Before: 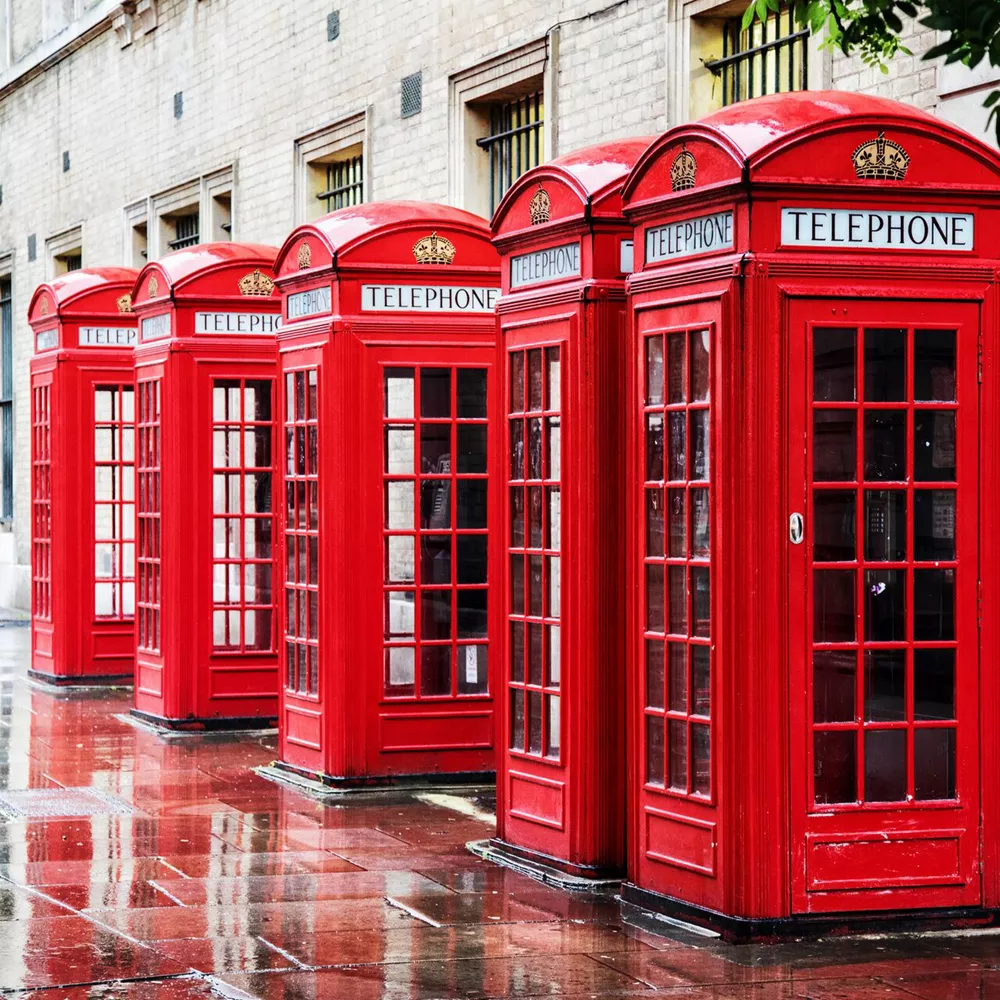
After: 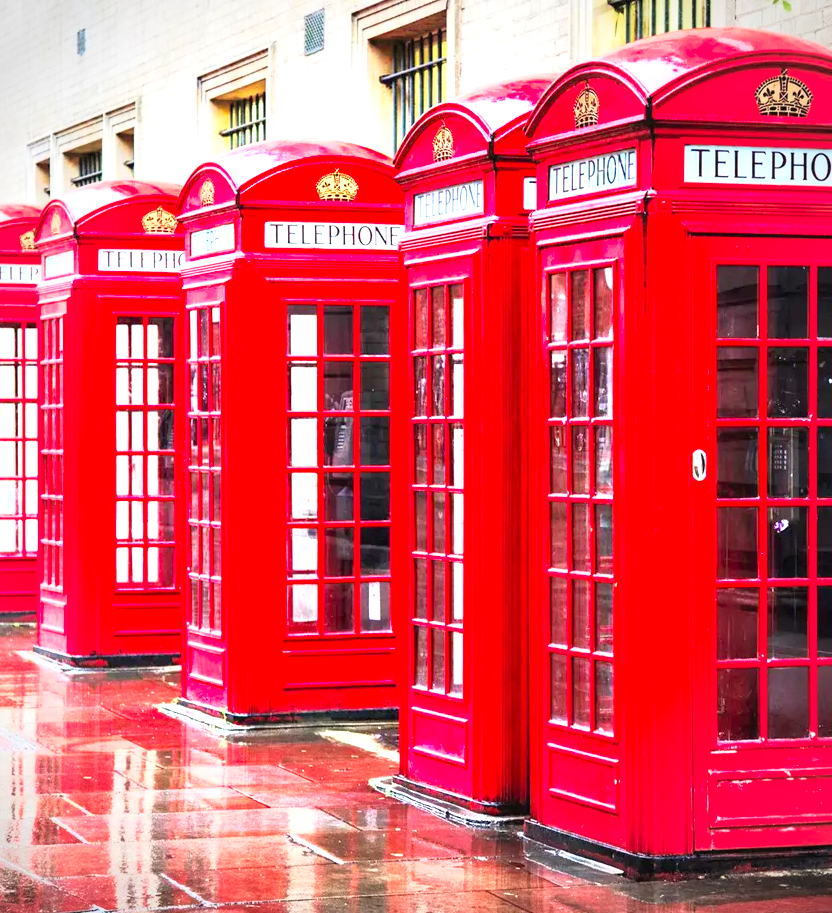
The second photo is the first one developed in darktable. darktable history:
vignetting: fall-off start 73.89%, brightness -0.416, saturation -0.288
crop: left 9.767%, top 6.337%, right 6.99%, bottom 2.284%
contrast brightness saturation: contrast 0.068, brightness 0.18, saturation 0.399
exposure: black level correction 0, exposure 1.41 EV, compensate highlight preservation false
shadows and highlights: shadows -20.01, white point adjustment -2.16, highlights -34.83
